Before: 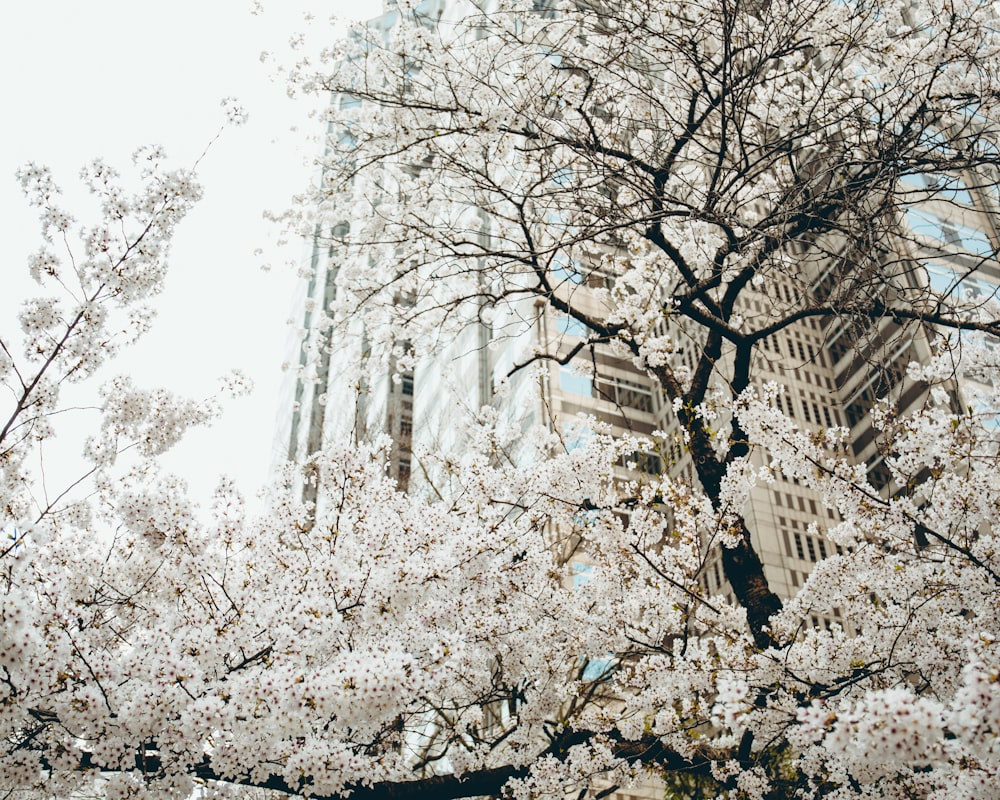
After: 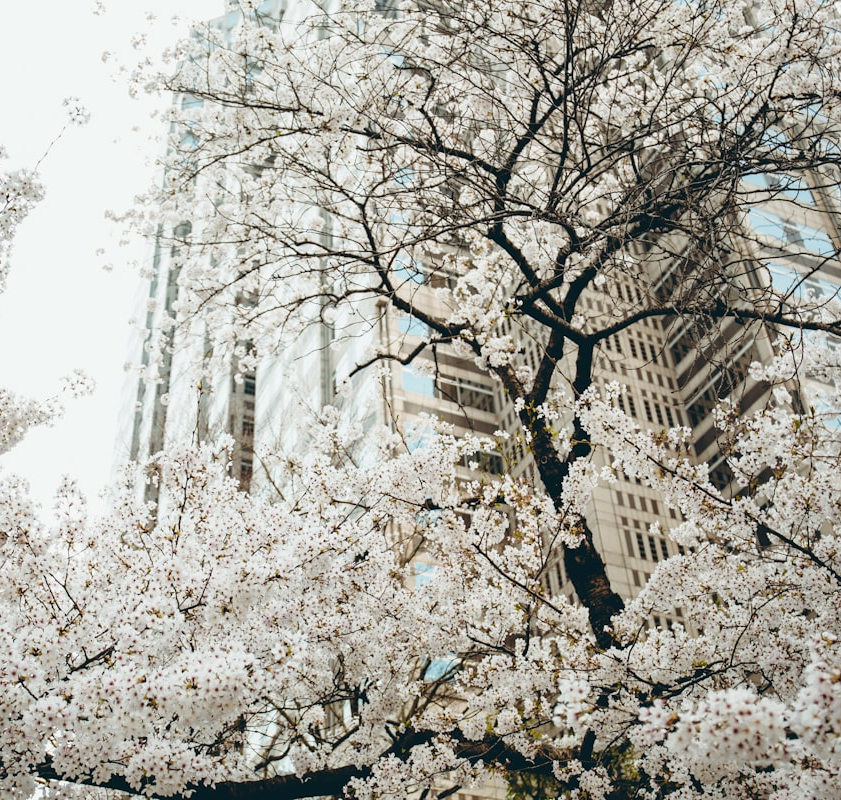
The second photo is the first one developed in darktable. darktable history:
crop: left 15.813%
